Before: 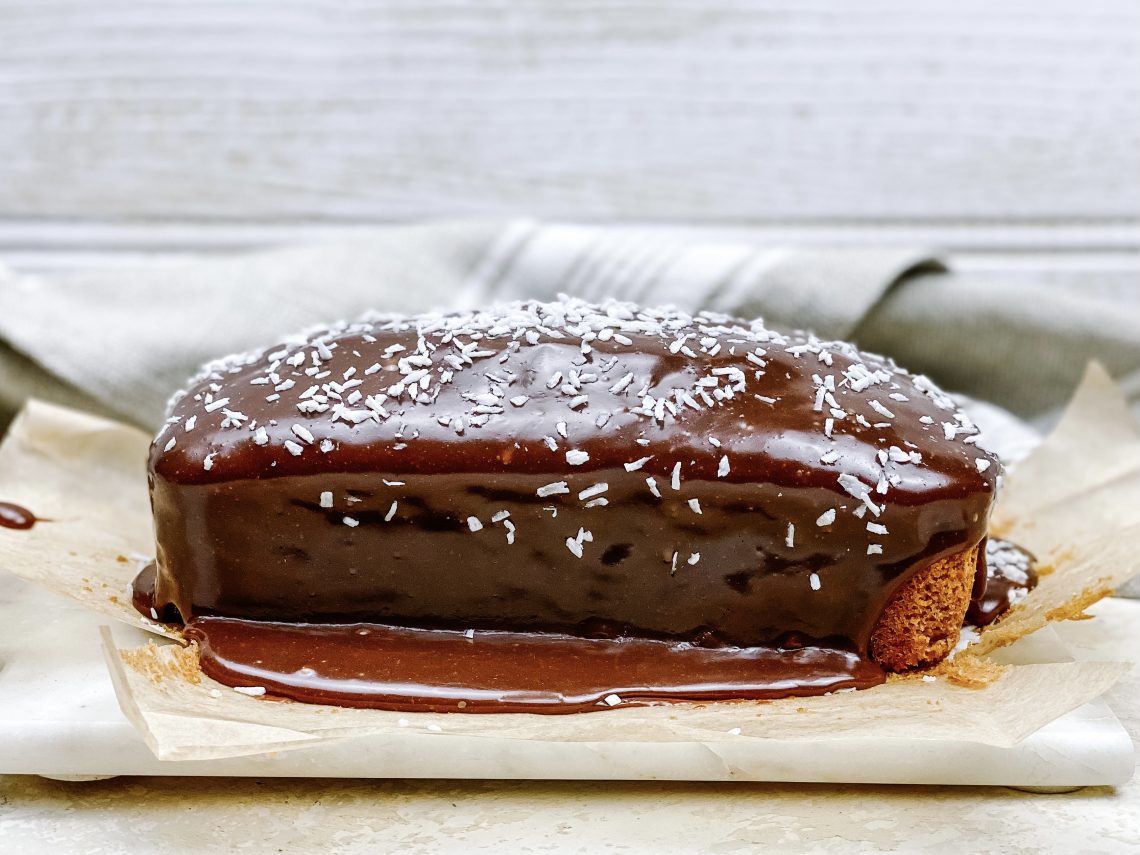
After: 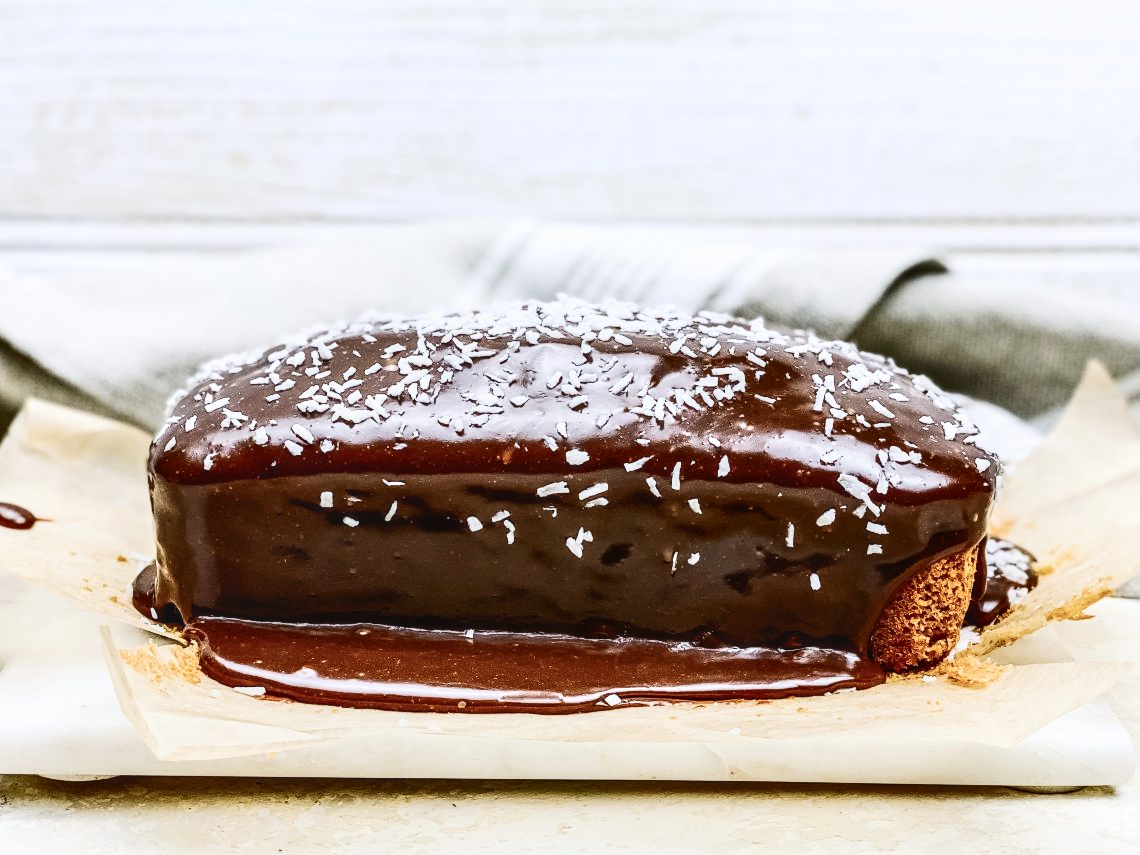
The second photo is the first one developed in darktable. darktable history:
local contrast: on, module defaults
contrast brightness saturation: contrast 0.39, brightness 0.1
